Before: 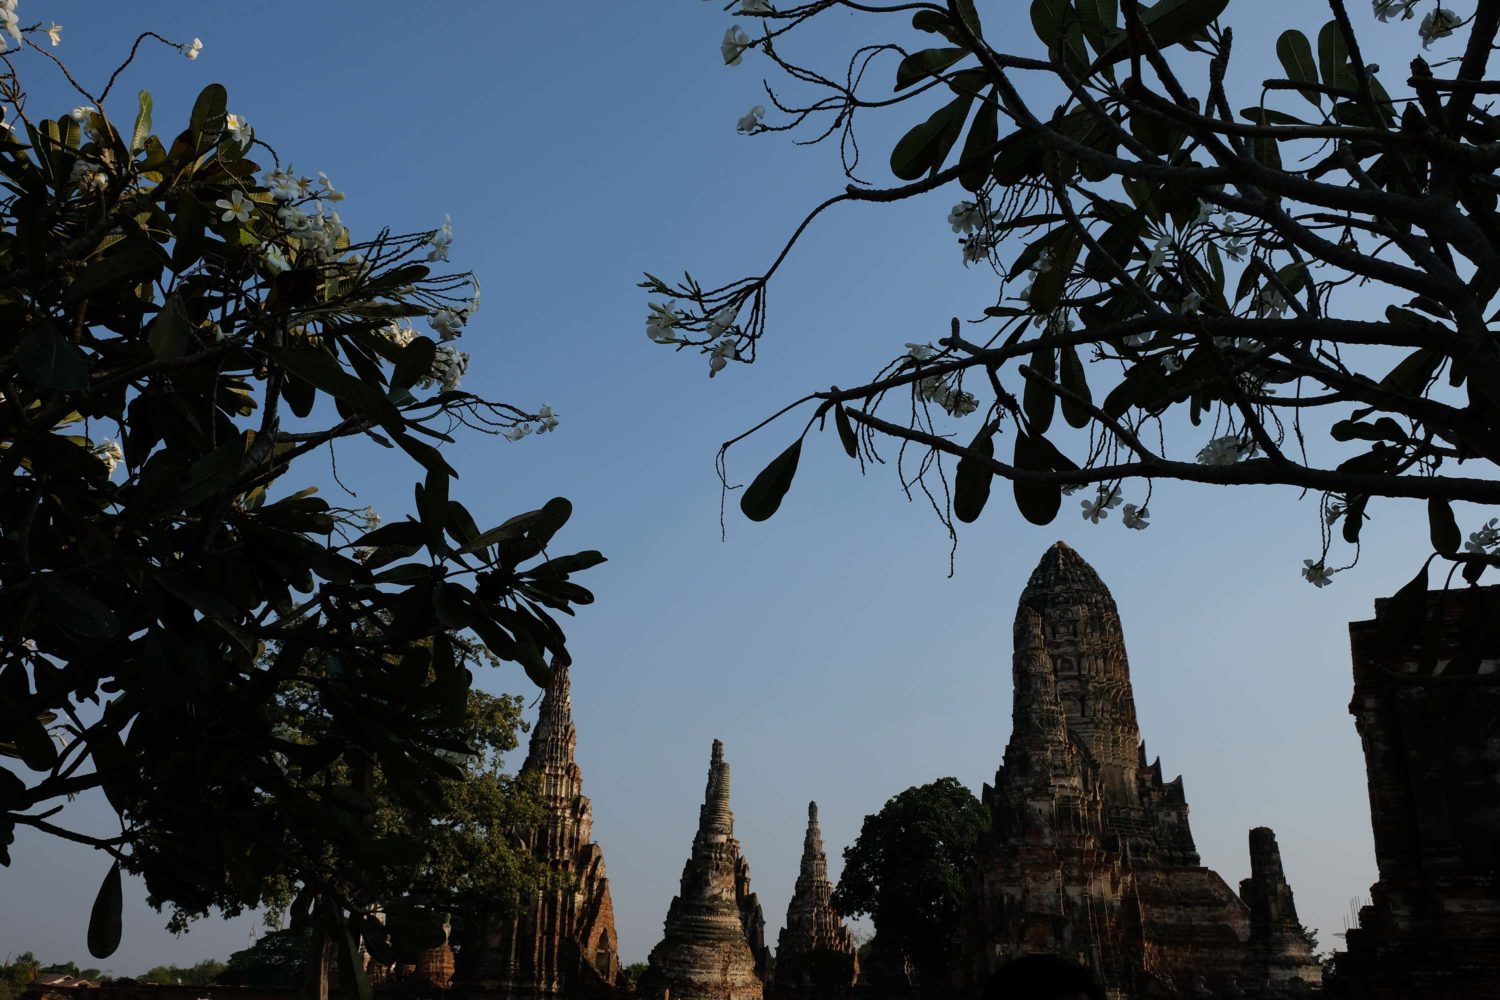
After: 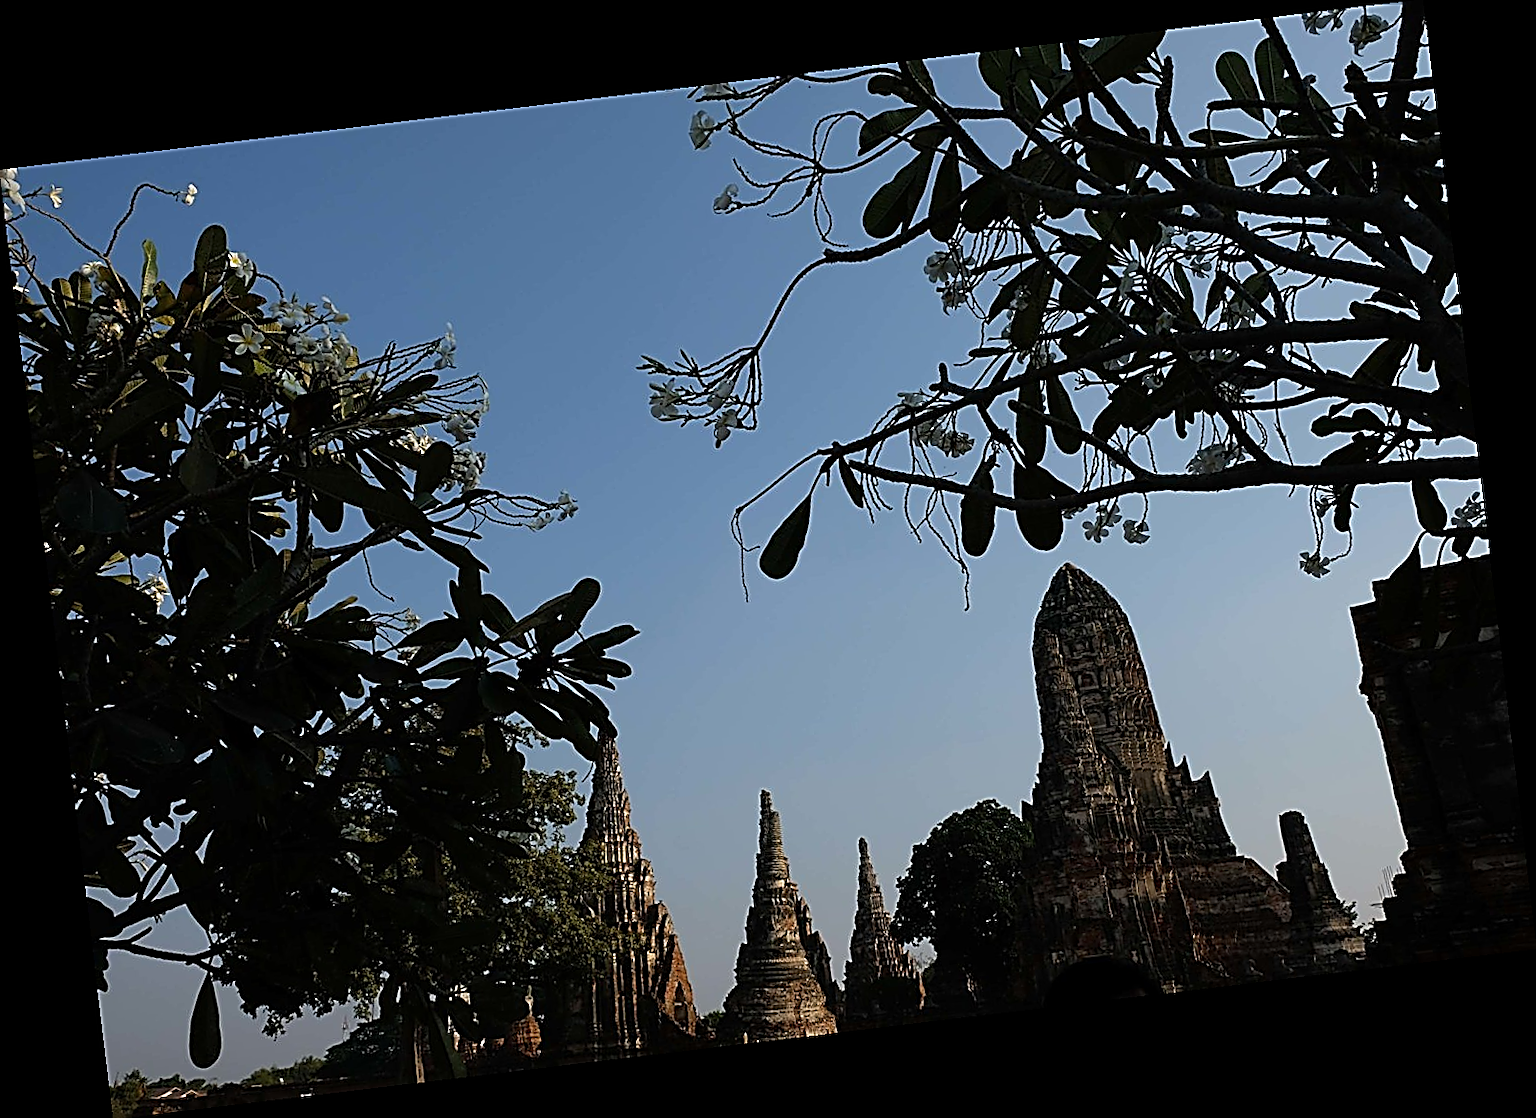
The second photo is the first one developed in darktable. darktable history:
sharpen: amount 1.861
rotate and perspective: rotation -6.83°, automatic cropping off
